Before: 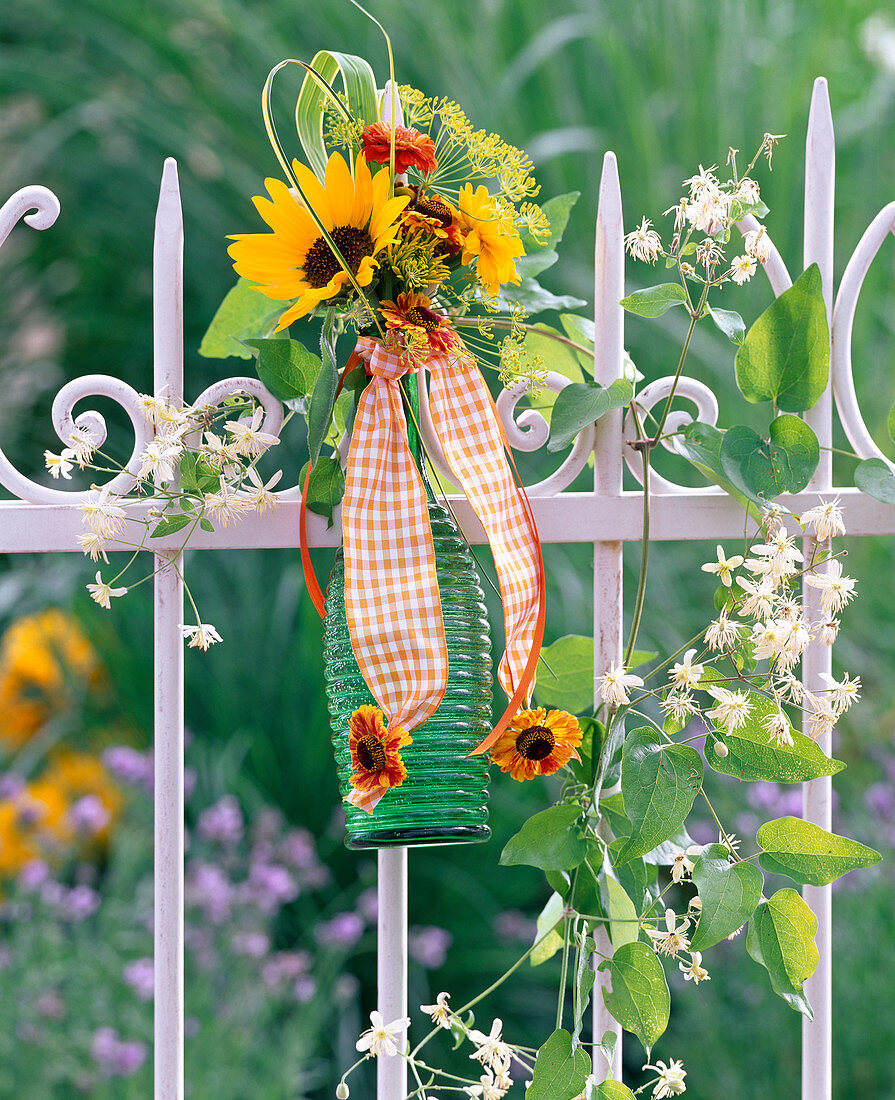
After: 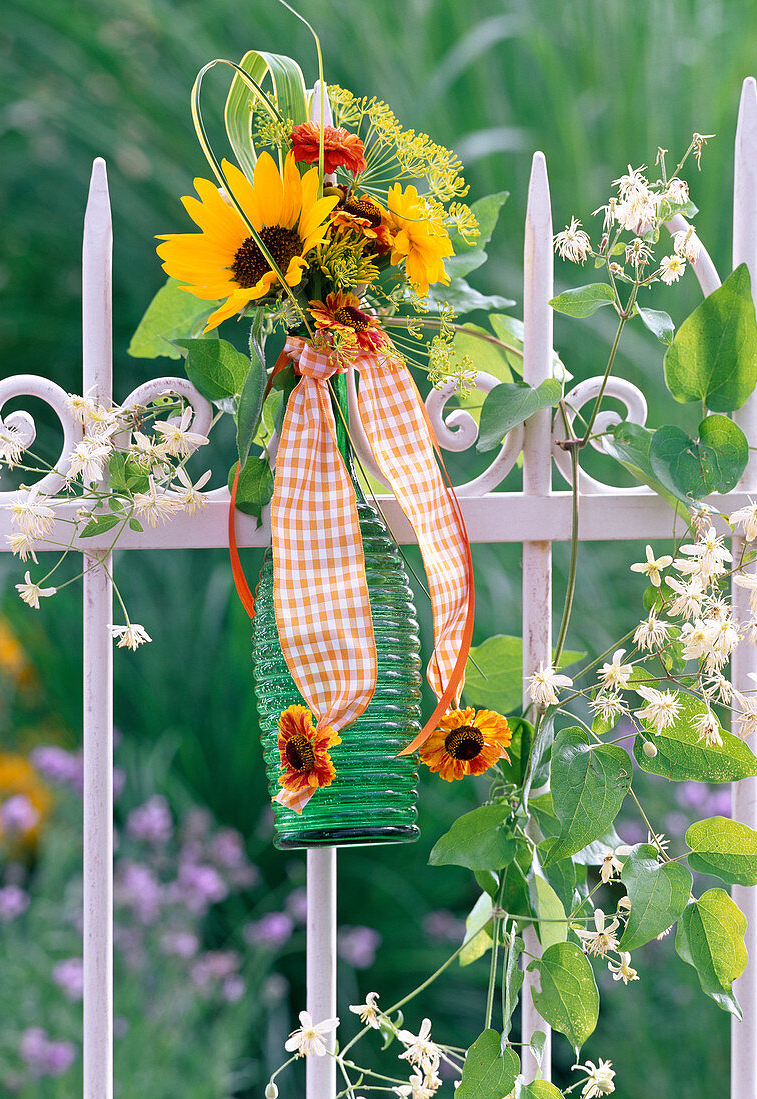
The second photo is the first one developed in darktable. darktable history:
crop: left 7.98%, right 7.425%
